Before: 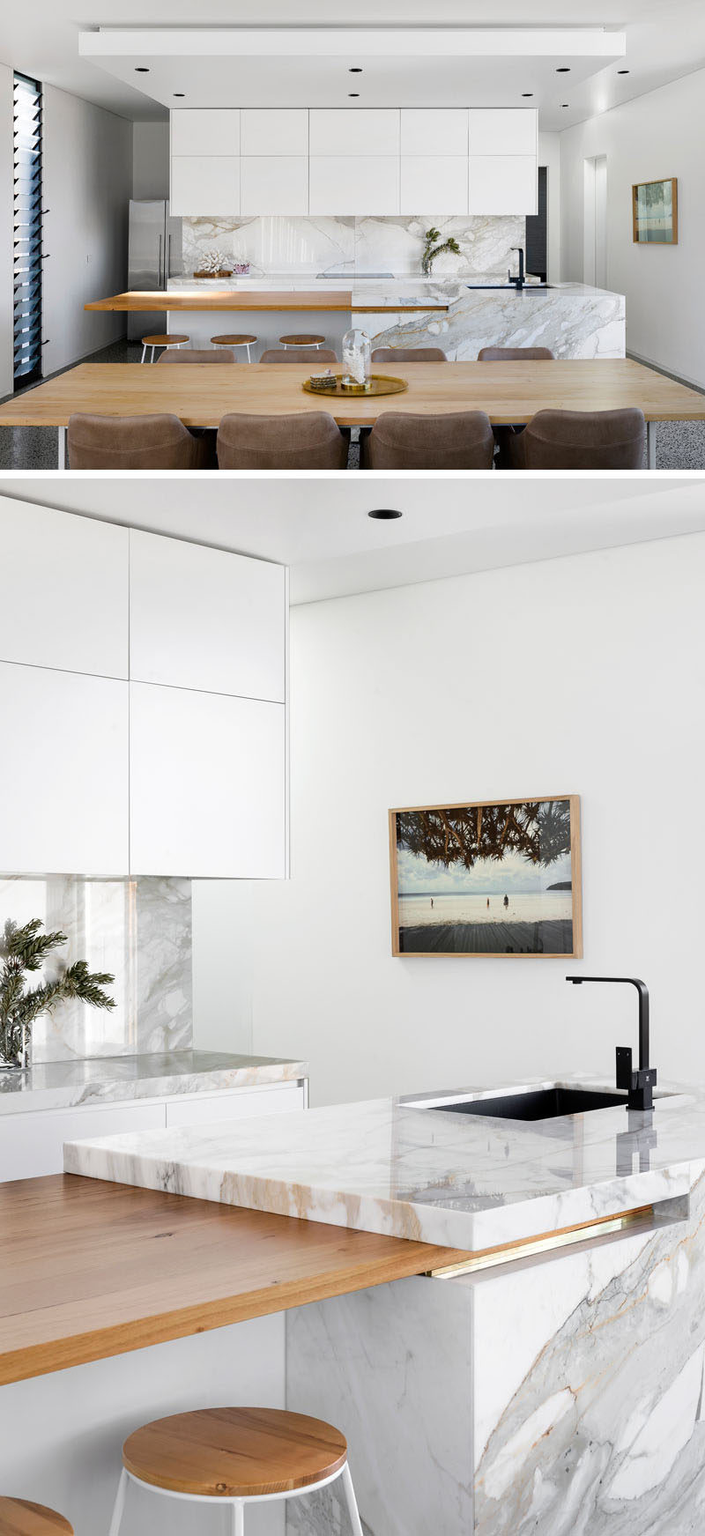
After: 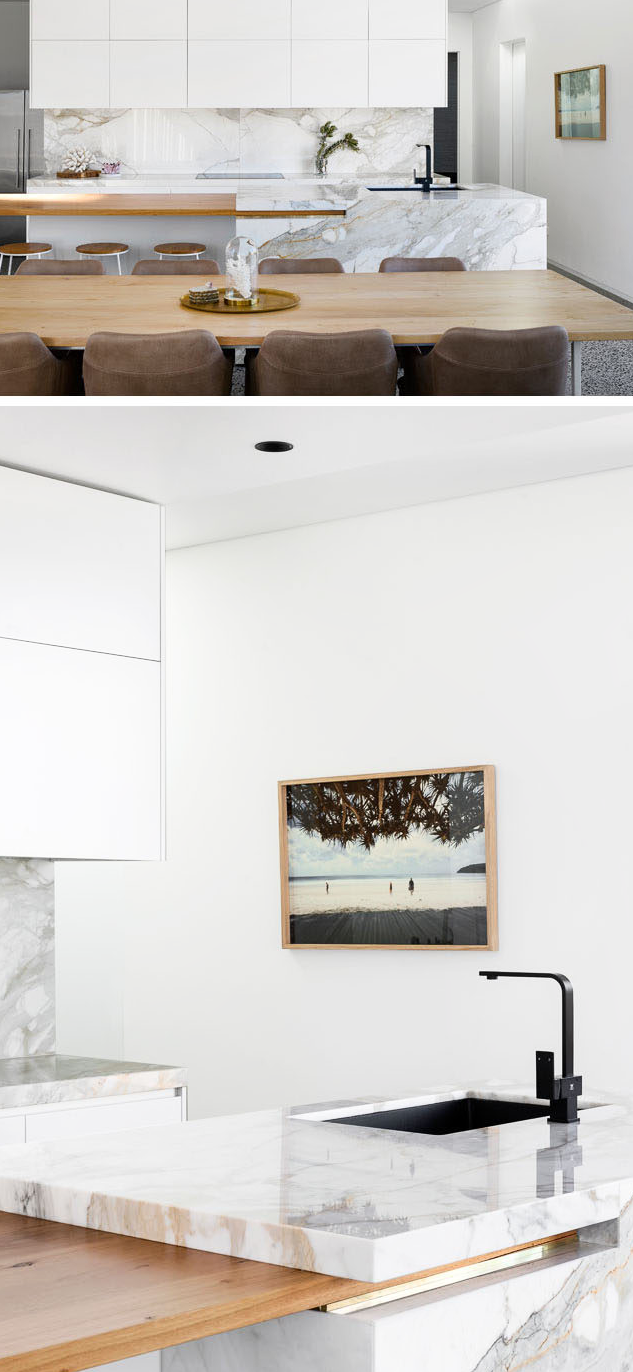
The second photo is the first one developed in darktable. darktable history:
shadows and highlights: shadows -0.262, highlights 39.5
crop and rotate: left 20.406%, top 7.885%, right 0.424%, bottom 13.344%
